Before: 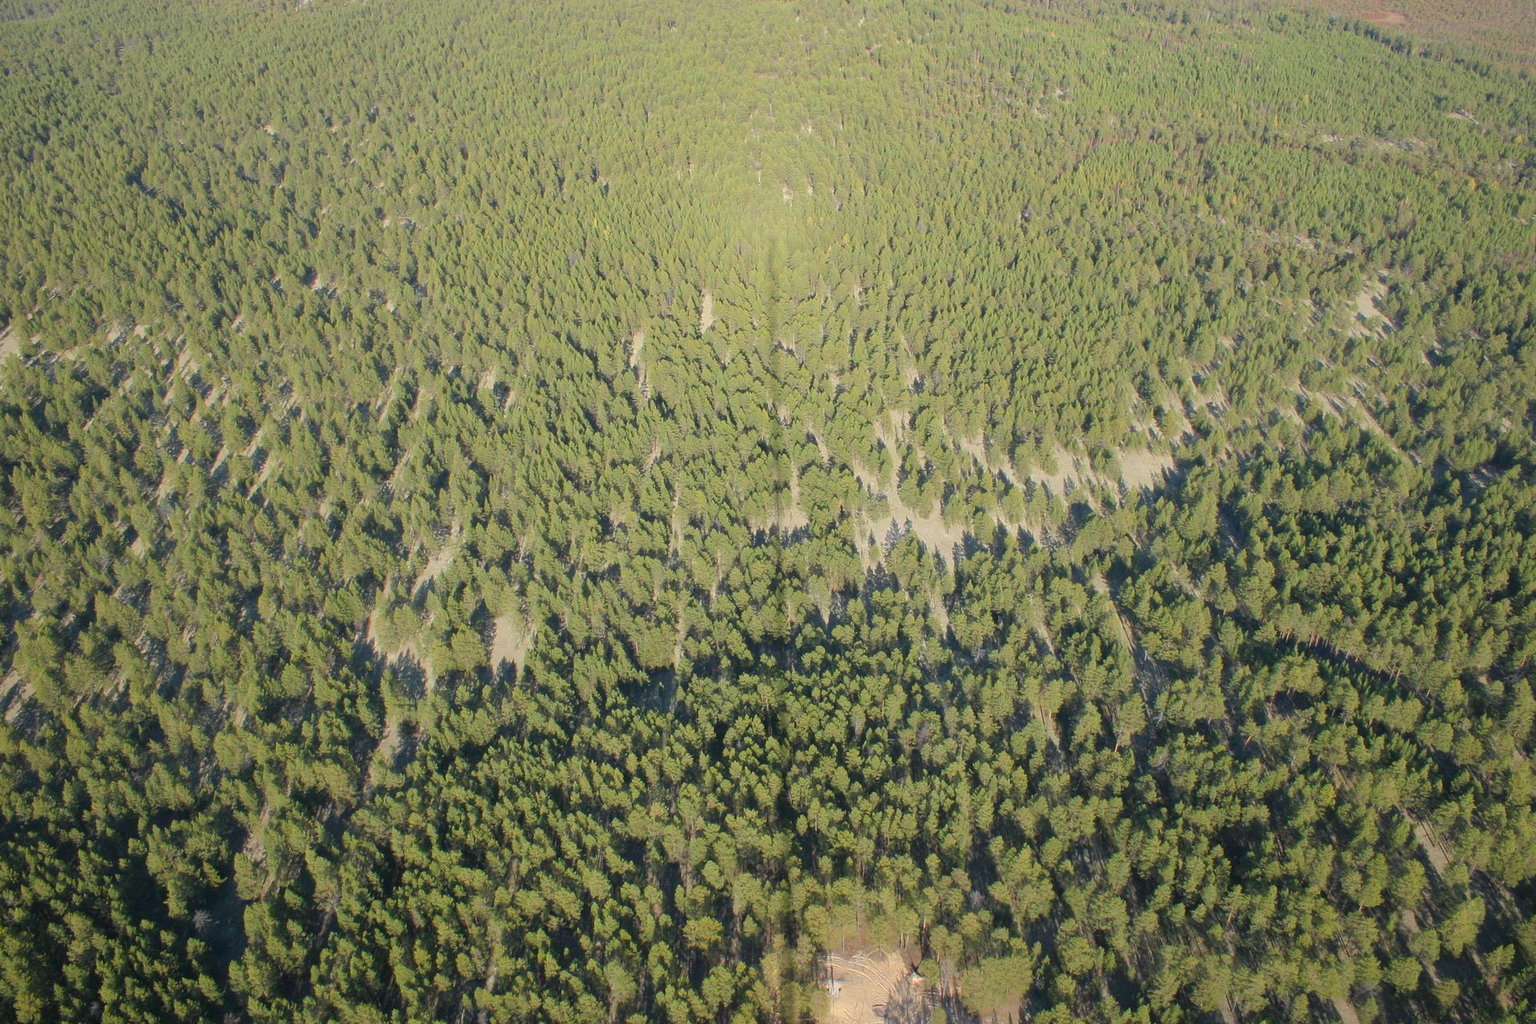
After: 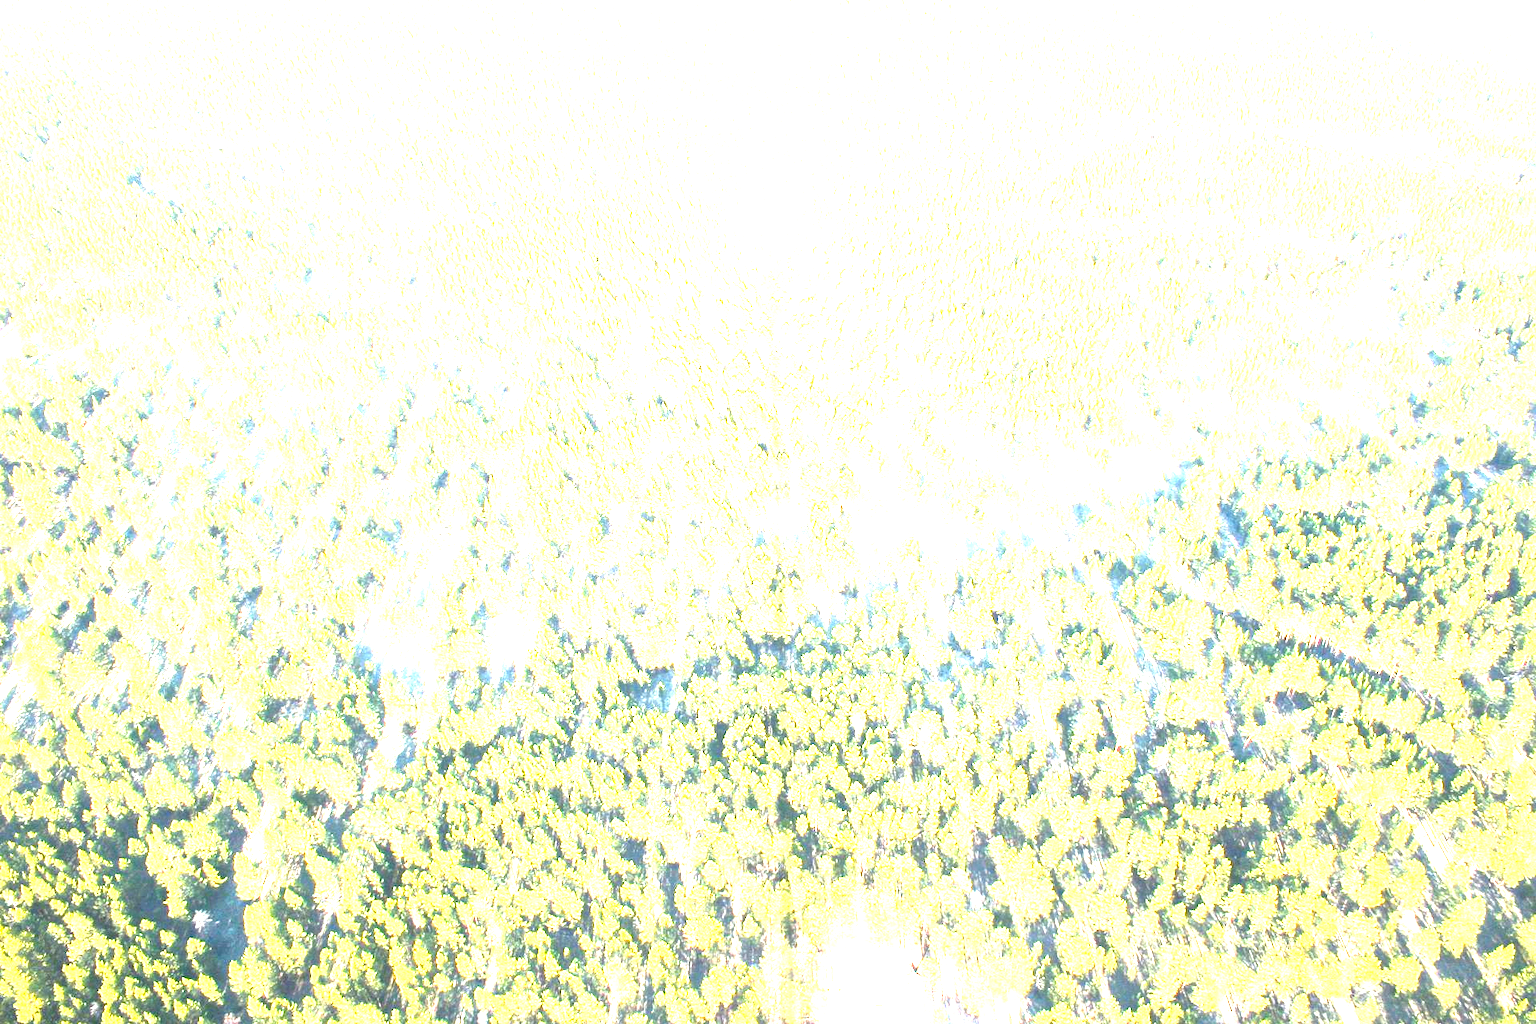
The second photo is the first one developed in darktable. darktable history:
shadows and highlights: shadows 24.98, highlights -25.97
color zones: curves: ch1 [(0.235, 0.558) (0.75, 0.5)]; ch2 [(0.25, 0.462) (0.749, 0.457)]
exposure: black level correction 0, exposure 3.96 EV, compensate highlight preservation false
